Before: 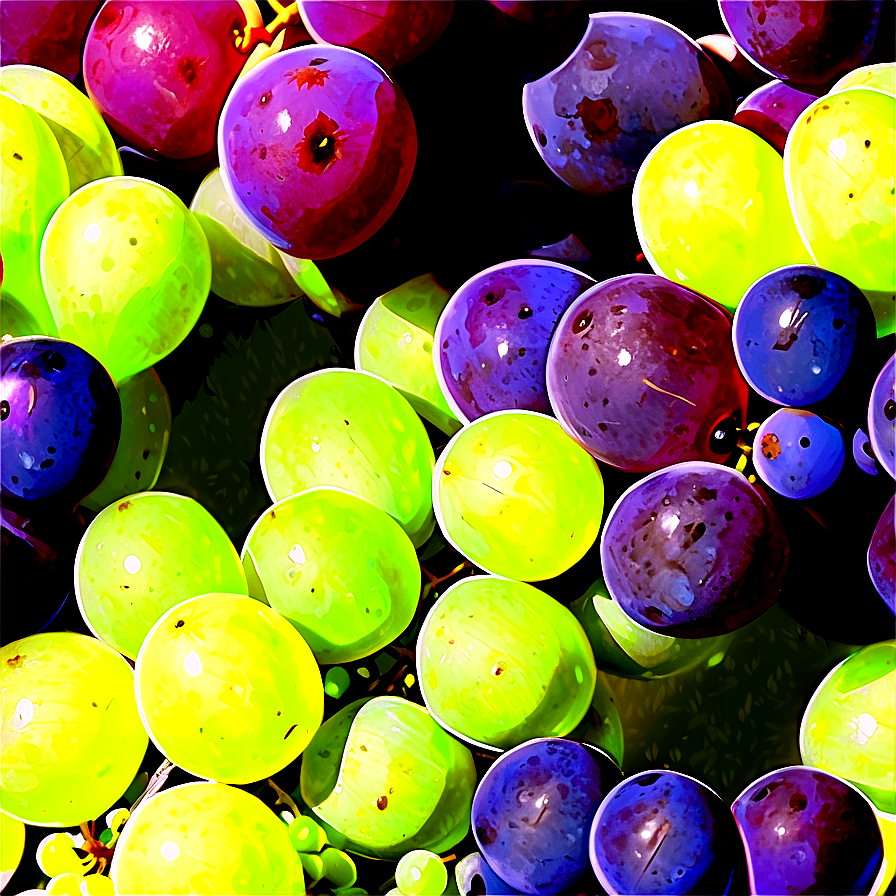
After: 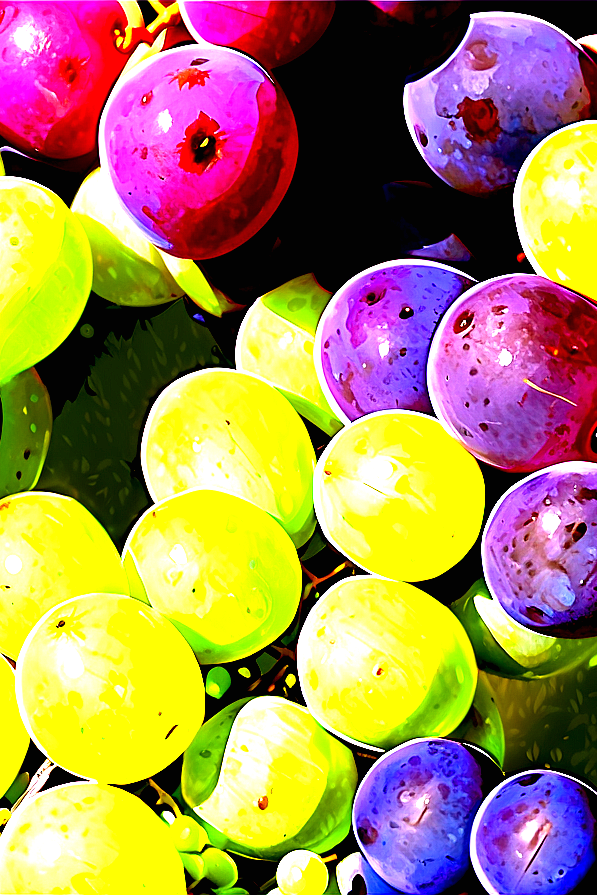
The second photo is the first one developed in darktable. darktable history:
crop and rotate: left 13.342%, right 19.991%
exposure: black level correction 0, exposure 1.5 EV, compensate exposure bias true, compensate highlight preservation false
